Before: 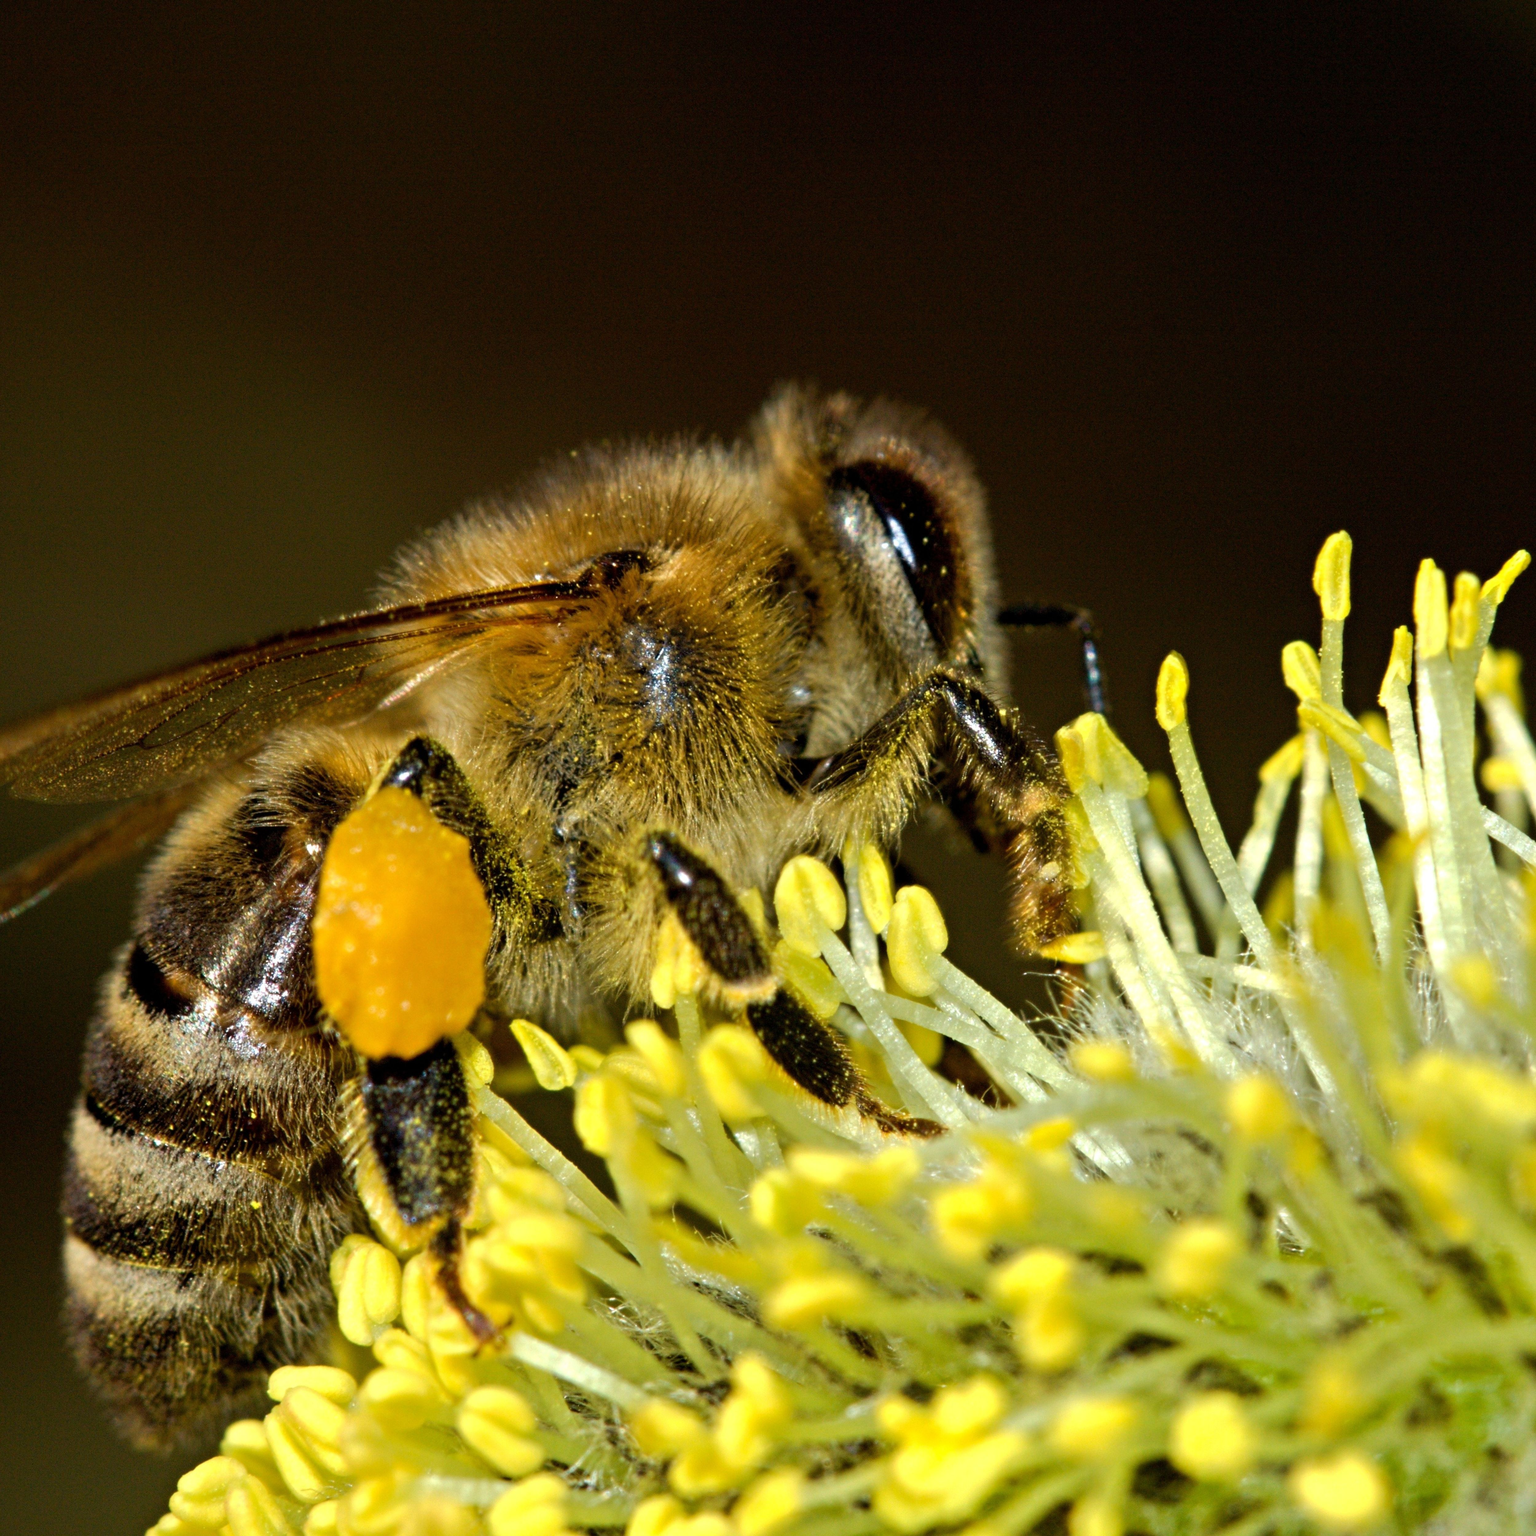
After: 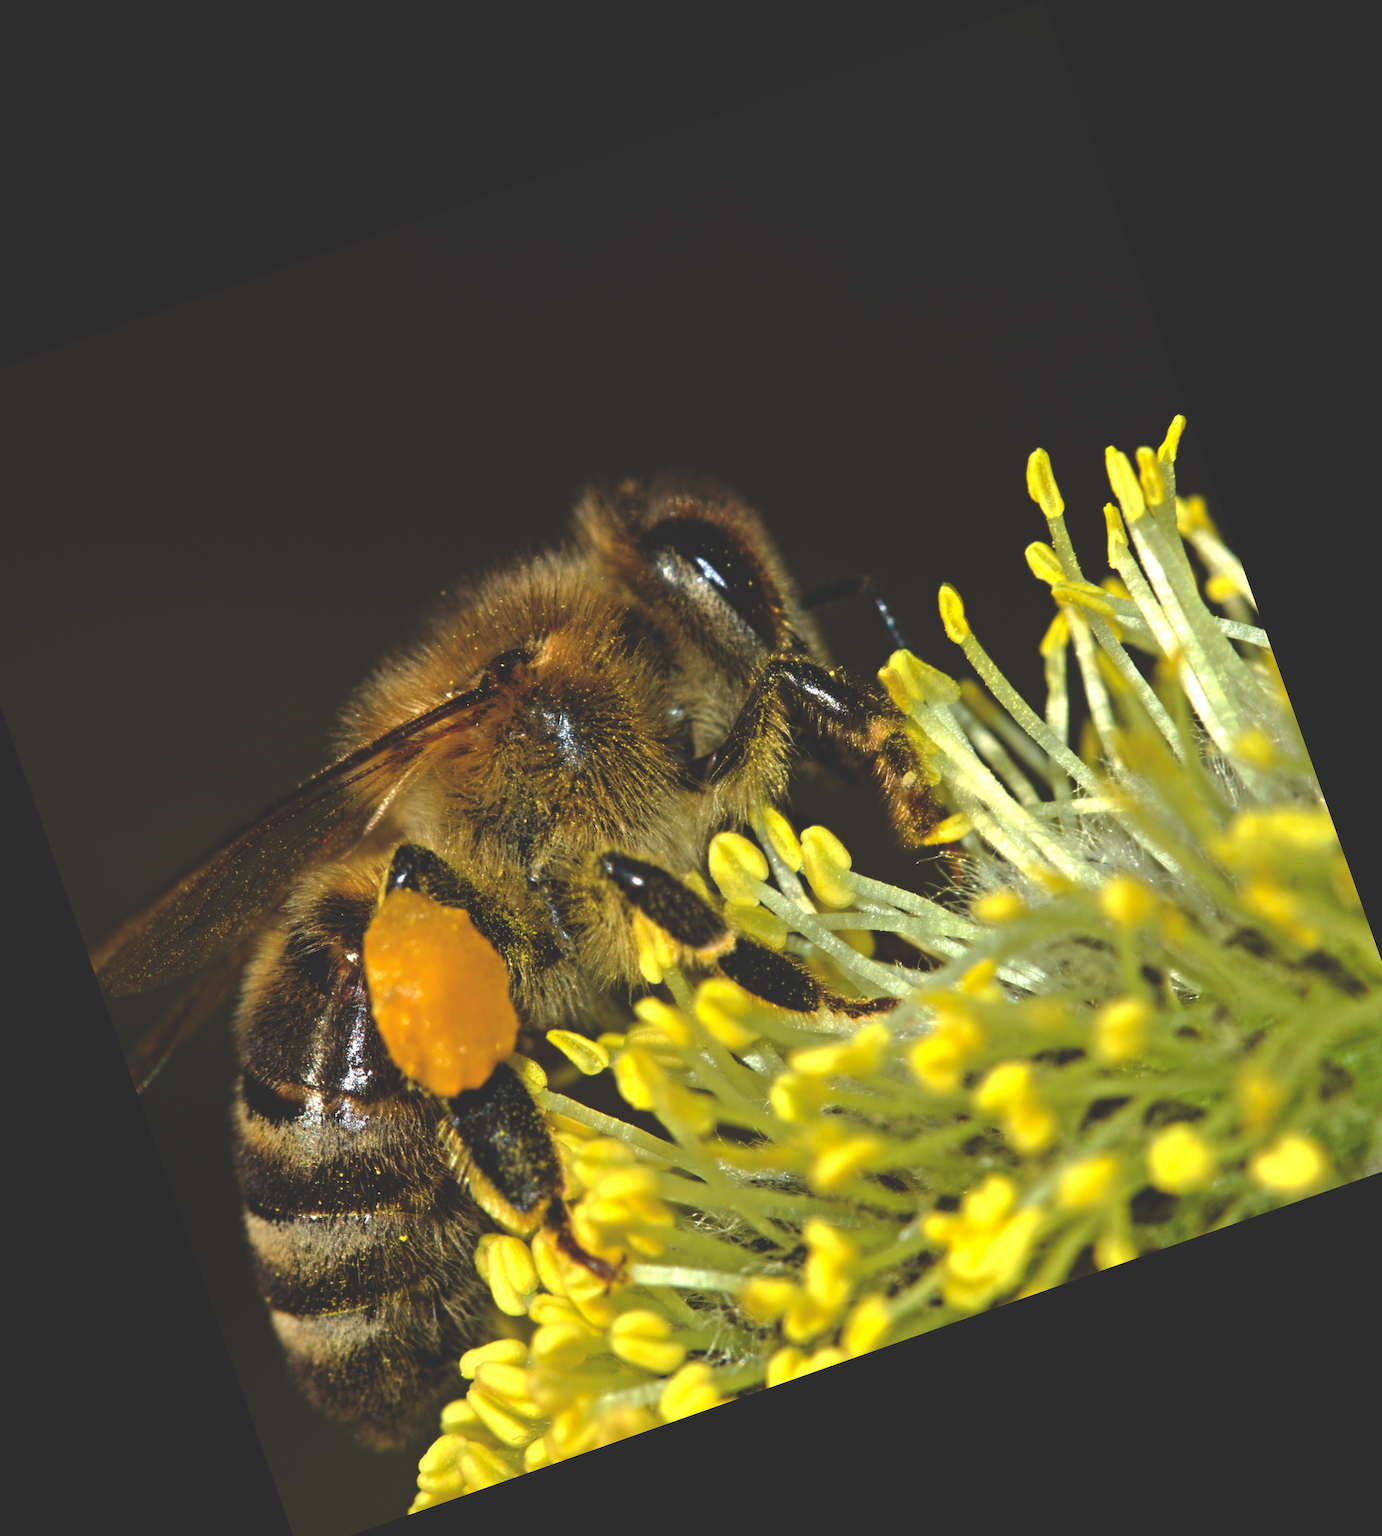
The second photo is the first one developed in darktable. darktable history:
rgb curve: curves: ch0 [(0, 0.186) (0.314, 0.284) (0.775, 0.708) (1, 1)], compensate middle gray true, preserve colors none
crop and rotate: angle 19.43°, left 6.812%, right 4.125%, bottom 1.087%
